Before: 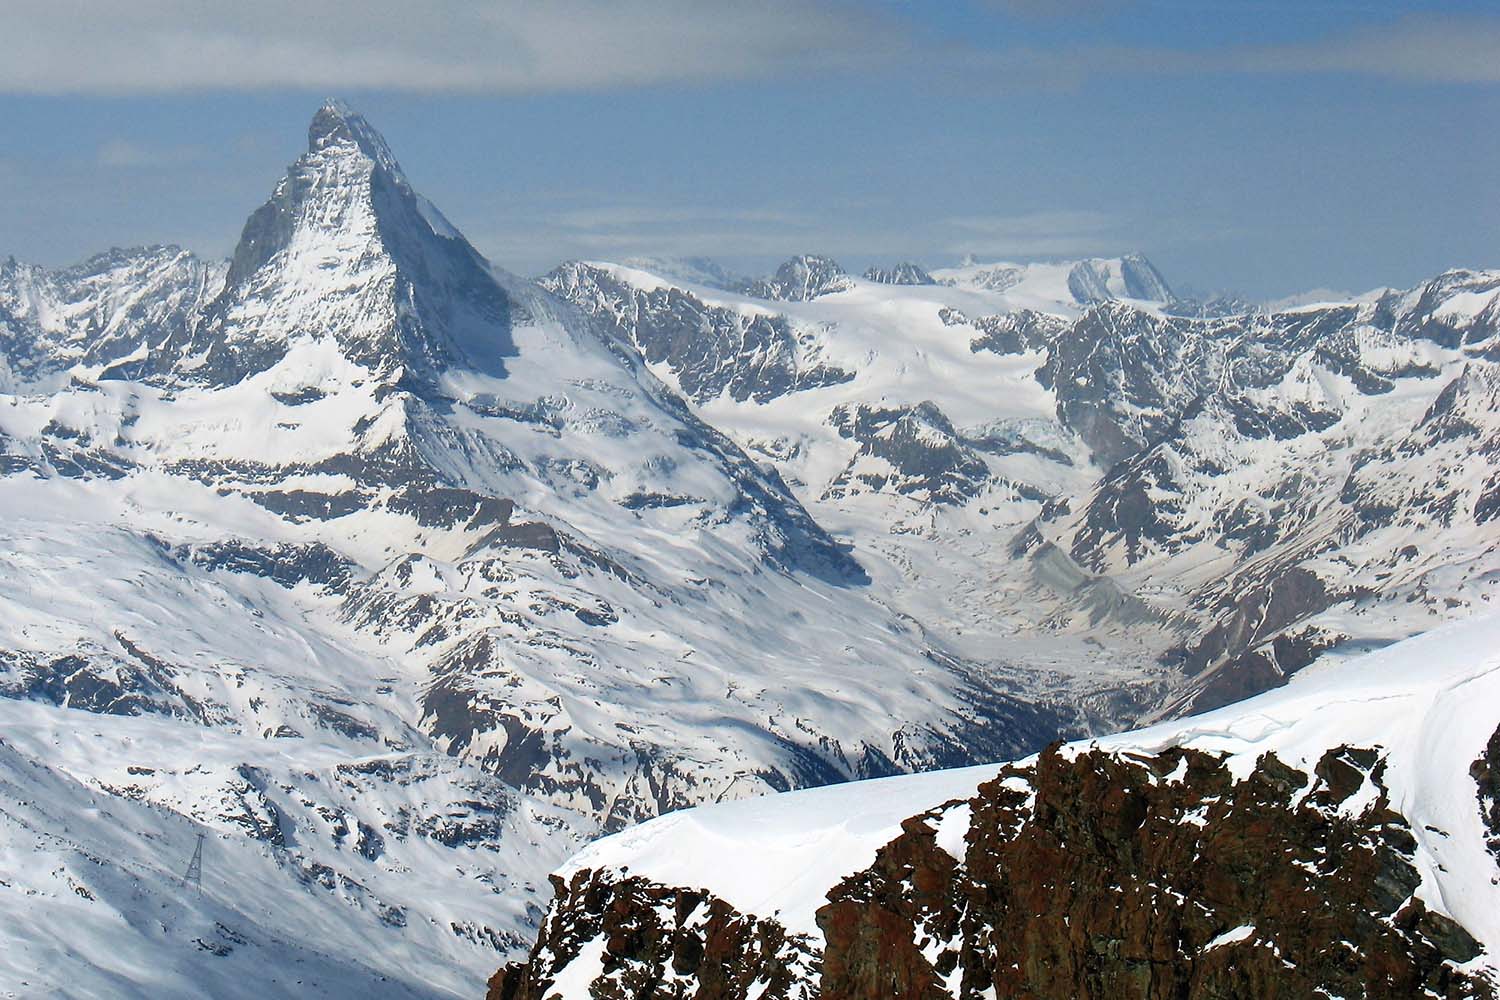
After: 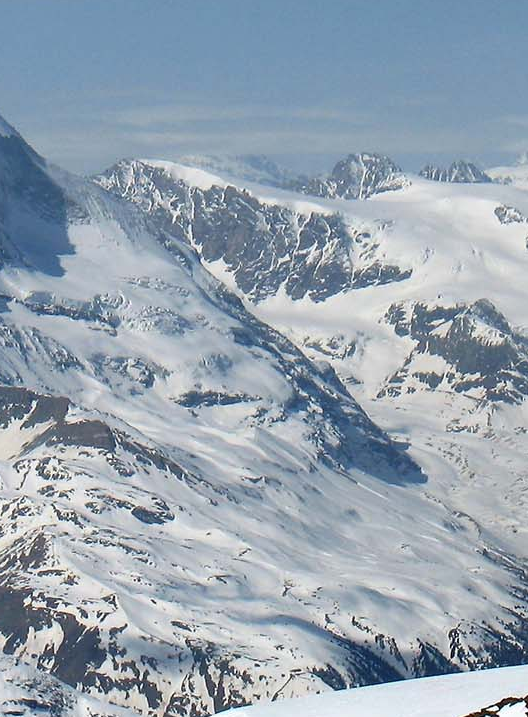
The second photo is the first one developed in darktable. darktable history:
crop and rotate: left 29.647%, top 10.218%, right 35.124%, bottom 17.984%
